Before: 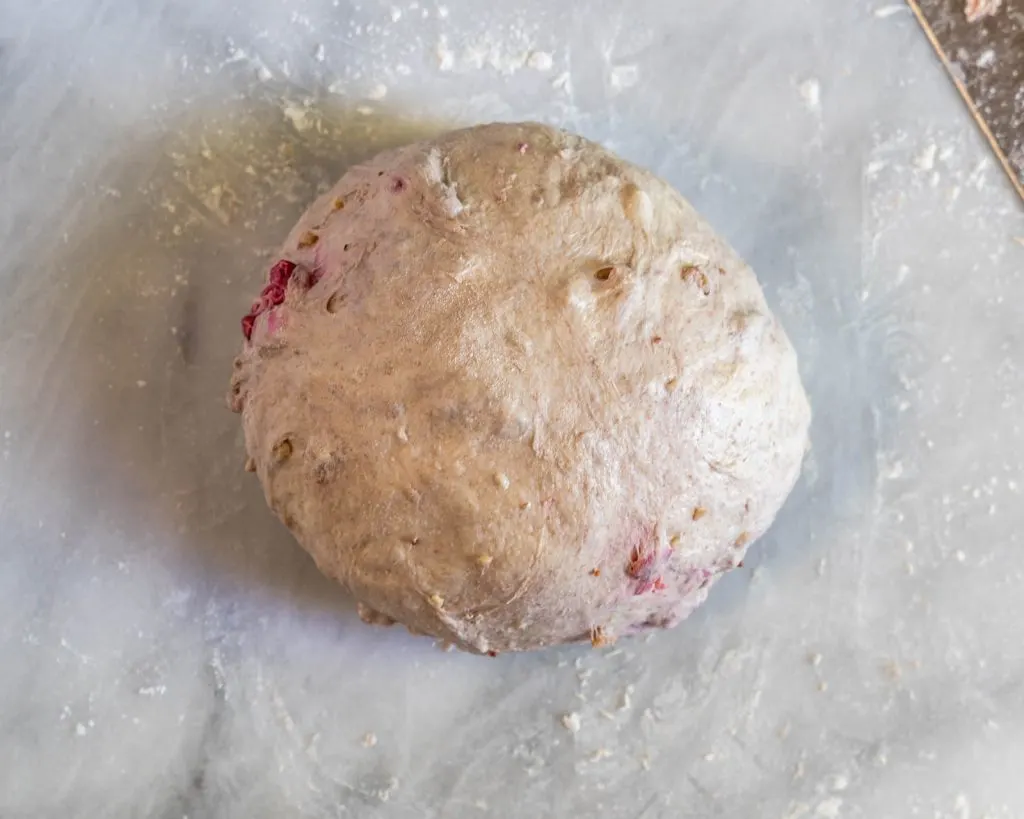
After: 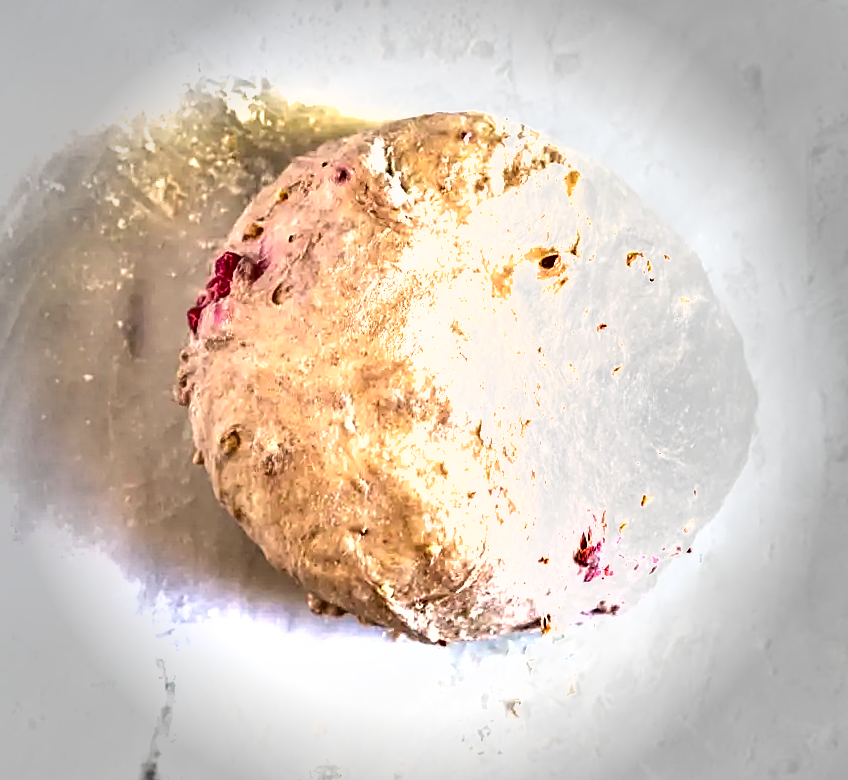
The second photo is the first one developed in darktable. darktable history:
vignetting: fall-off start 75.8%, fall-off radius 27.18%, width/height ratio 0.976
exposure: black level correction 0, exposure 1.491 EV, compensate highlight preservation false
crop and rotate: angle 0.78°, left 4.485%, top 0.605%, right 11.26%, bottom 2.464%
sharpen: on, module defaults
shadows and highlights: shadows 5.95, soften with gaussian
